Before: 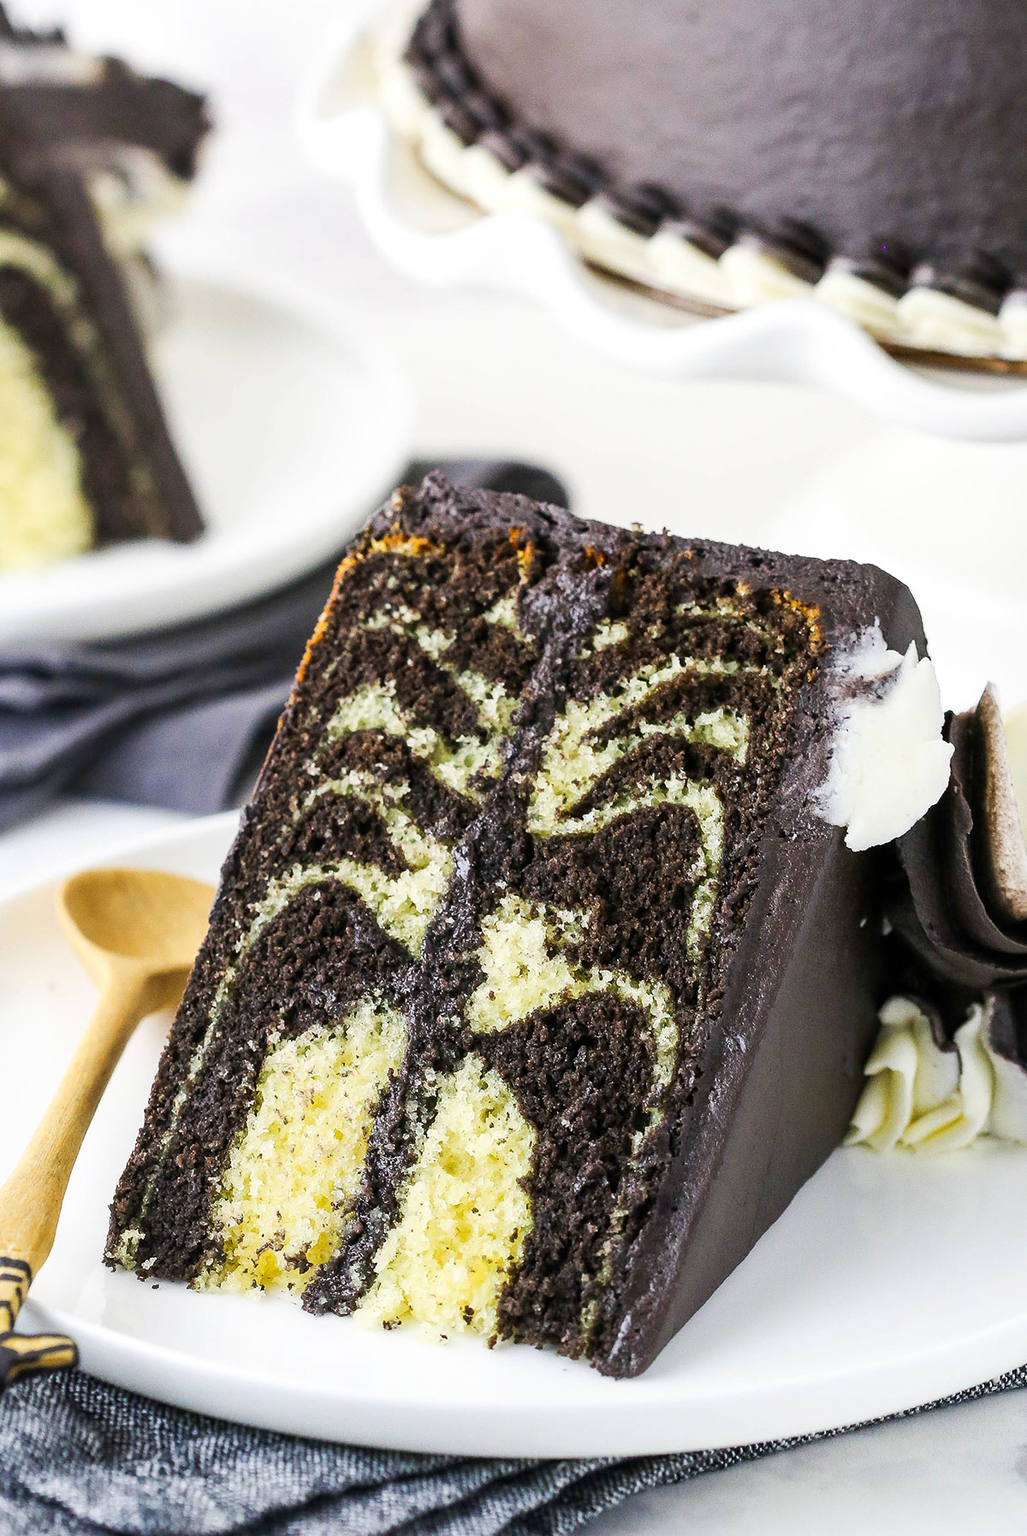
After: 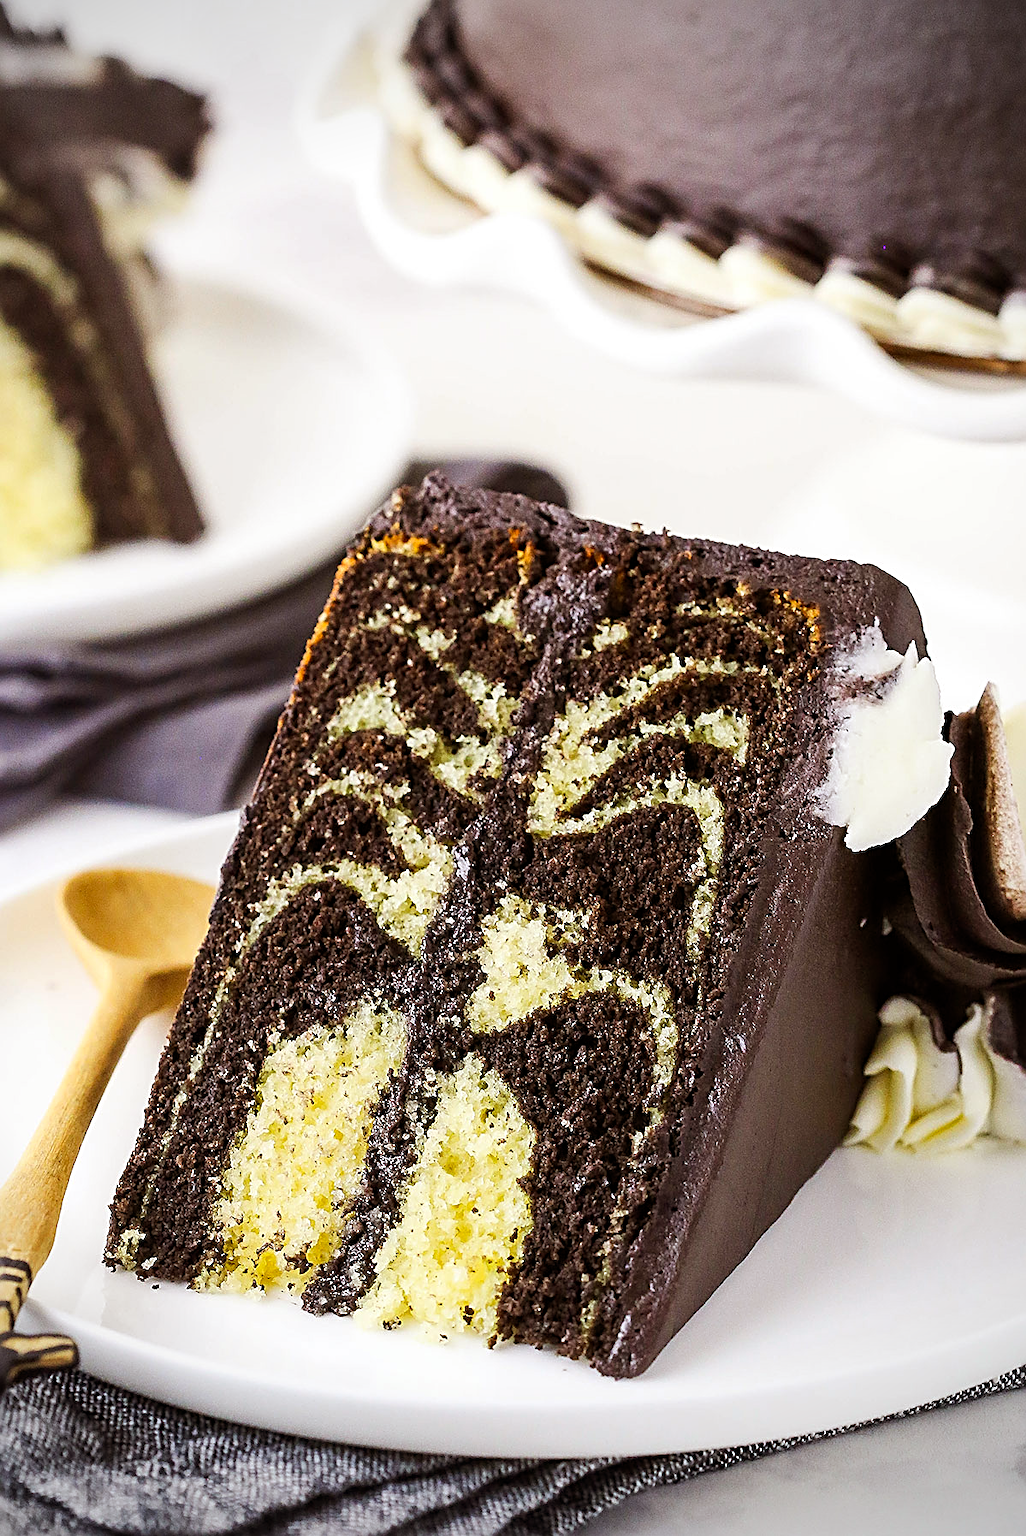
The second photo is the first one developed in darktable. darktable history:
vignetting: fall-off start 79.88%
rgb levels: mode RGB, independent channels, levels [[0, 0.5, 1], [0, 0.521, 1], [0, 0.536, 1]]
sharpen: radius 2.543, amount 0.636
